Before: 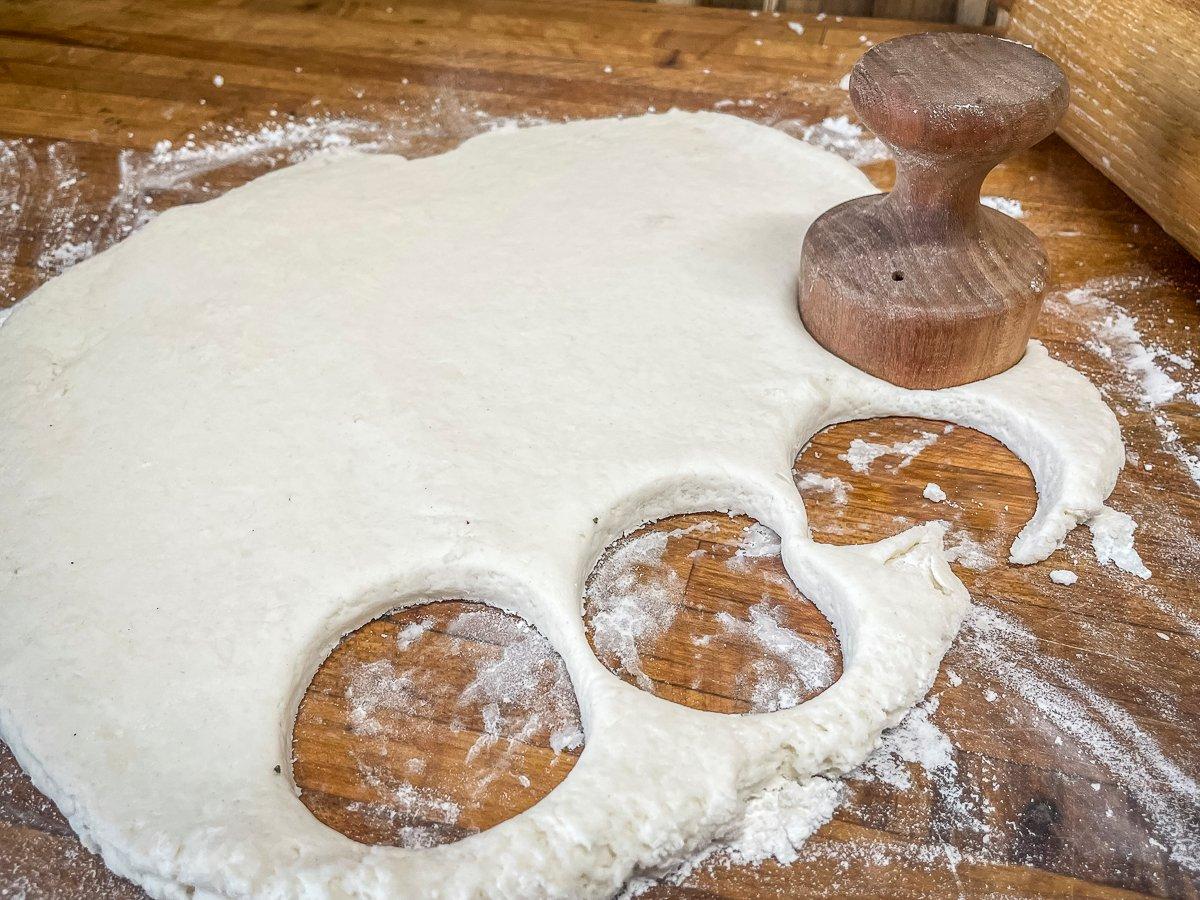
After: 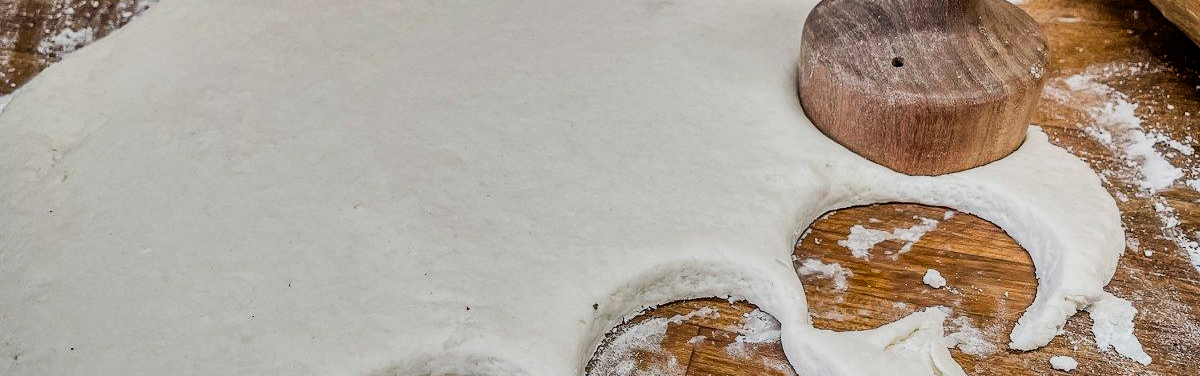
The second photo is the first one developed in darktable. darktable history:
filmic rgb: black relative exposure -5 EV, hardness 2.88, contrast 1.3, highlights saturation mix -30%
shadows and highlights: shadows 75, highlights -60.85, soften with gaussian
crop and rotate: top 23.84%, bottom 34.294%
